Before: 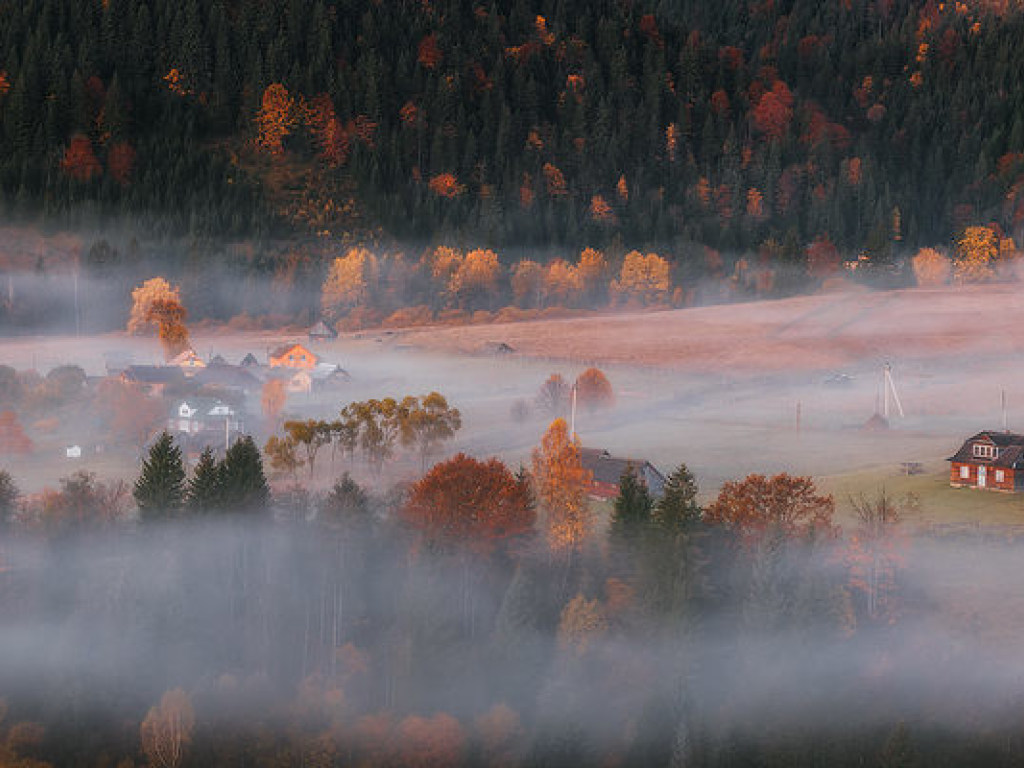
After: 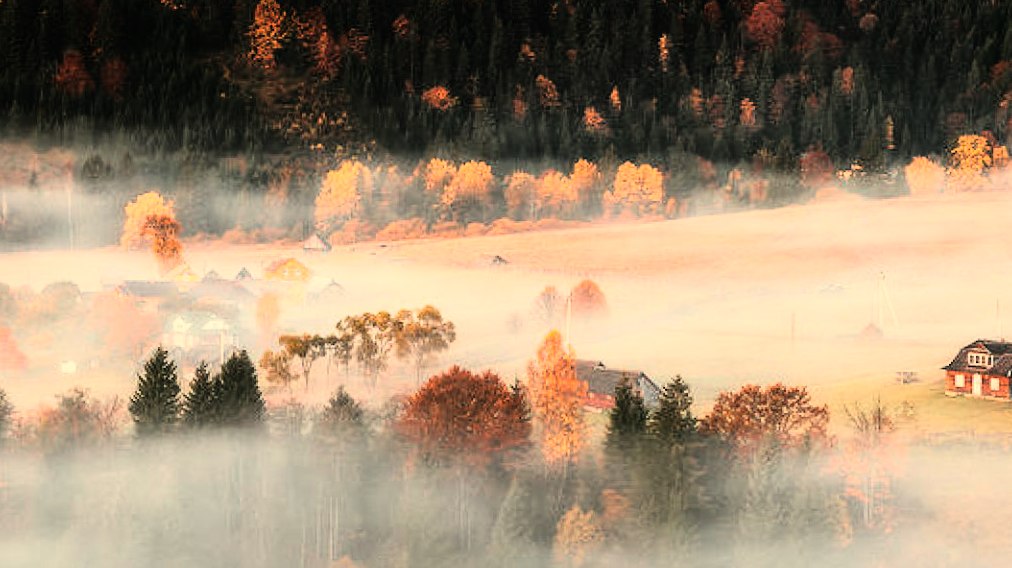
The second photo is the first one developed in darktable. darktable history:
rotate and perspective: rotation -0.45°, automatic cropping original format, crop left 0.008, crop right 0.992, crop top 0.012, crop bottom 0.988
white balance: red 1.08, blue 0.791
color correction: saturation 0.98
crop: top 11.038%, bottom 13.962%
rgb curve: curves: ch0 [(0, 0) (0.21, 0.15) (0.24, 0.21) (0.5, 0.75) (0.75, 0.96) (0.89, 0.99) (1, 1)]; ch1 [(0, 0.02) (0.21, 0.13) (0.25, 0.2) (0.5, 0.67) (0.75, 0.9) (0.89, 0.97) (1, 1)]; ch2 [(0, 0.02) (0.21, 0.13) (0.25, 0.2) (0.5, 0.67) (0.75, 0.9) (0.89, 0.97) (1, 1)], compensate middle gray true
